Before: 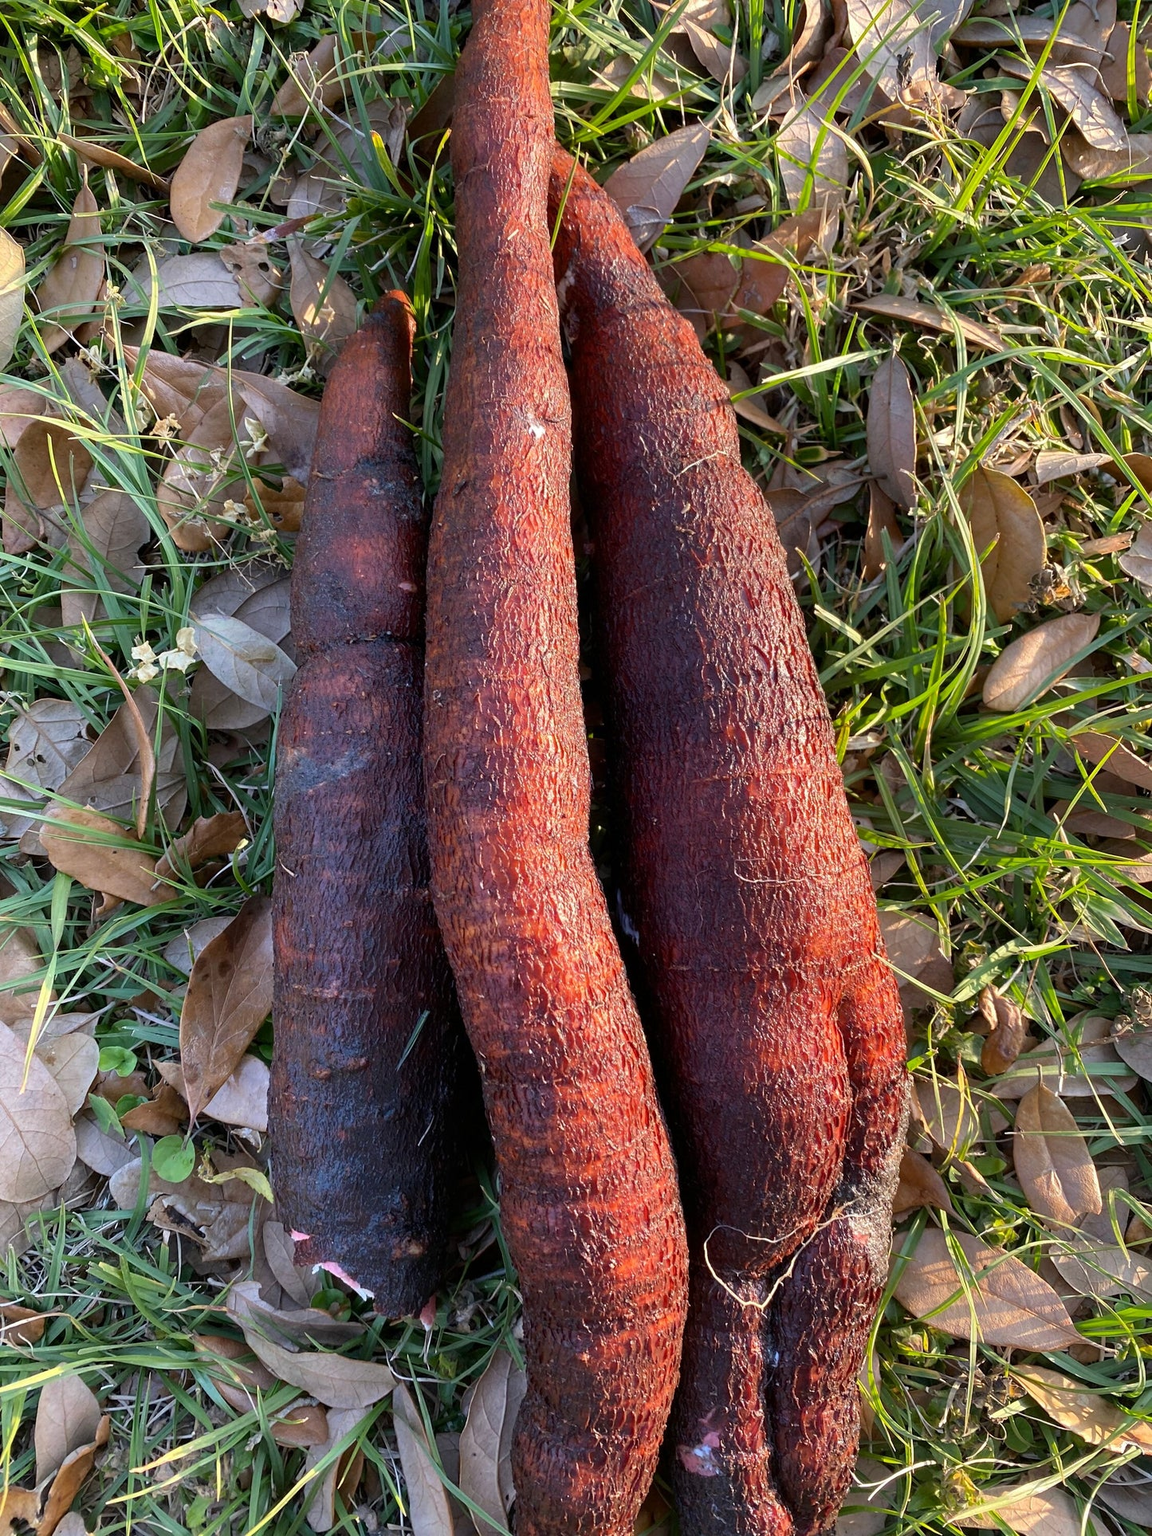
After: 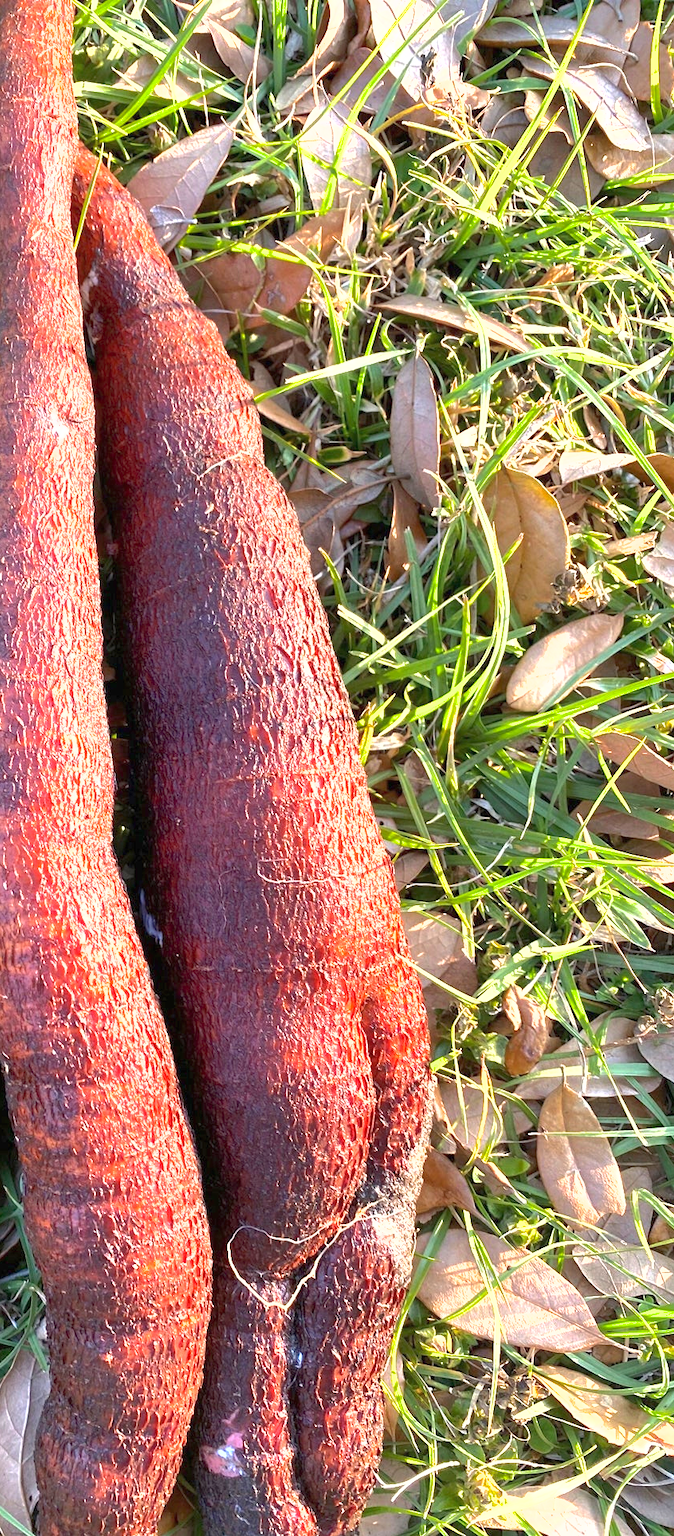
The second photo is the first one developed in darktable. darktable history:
tone equalizer: on, module defaults
exposure: black level correction 0, exposure 1.458 EV, compensate highlight preservation false
crop: left 41.422%
shadows and highlights: highlights color adjustment 42.31%
